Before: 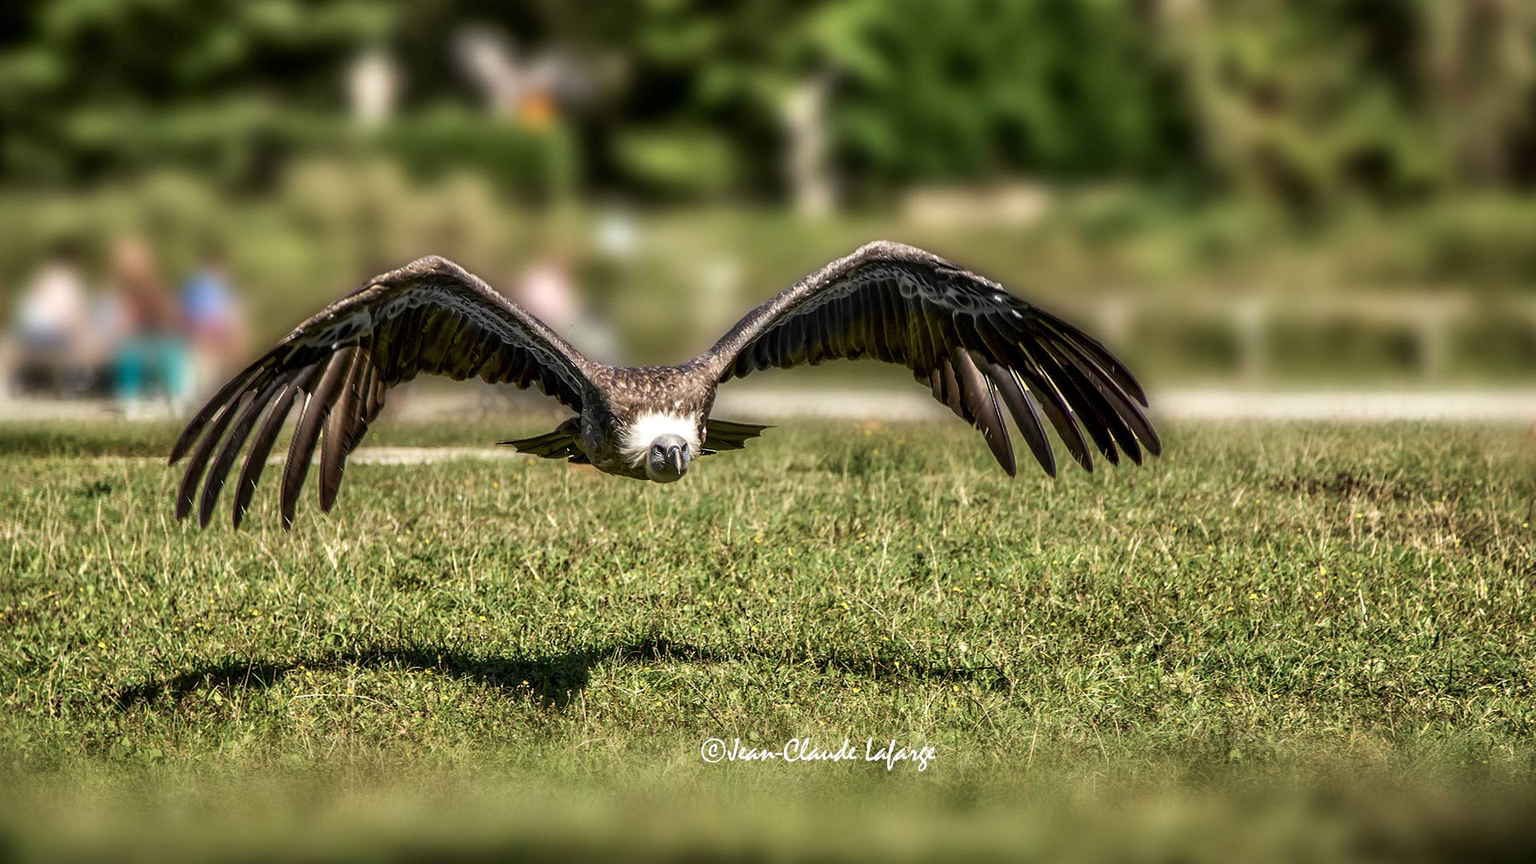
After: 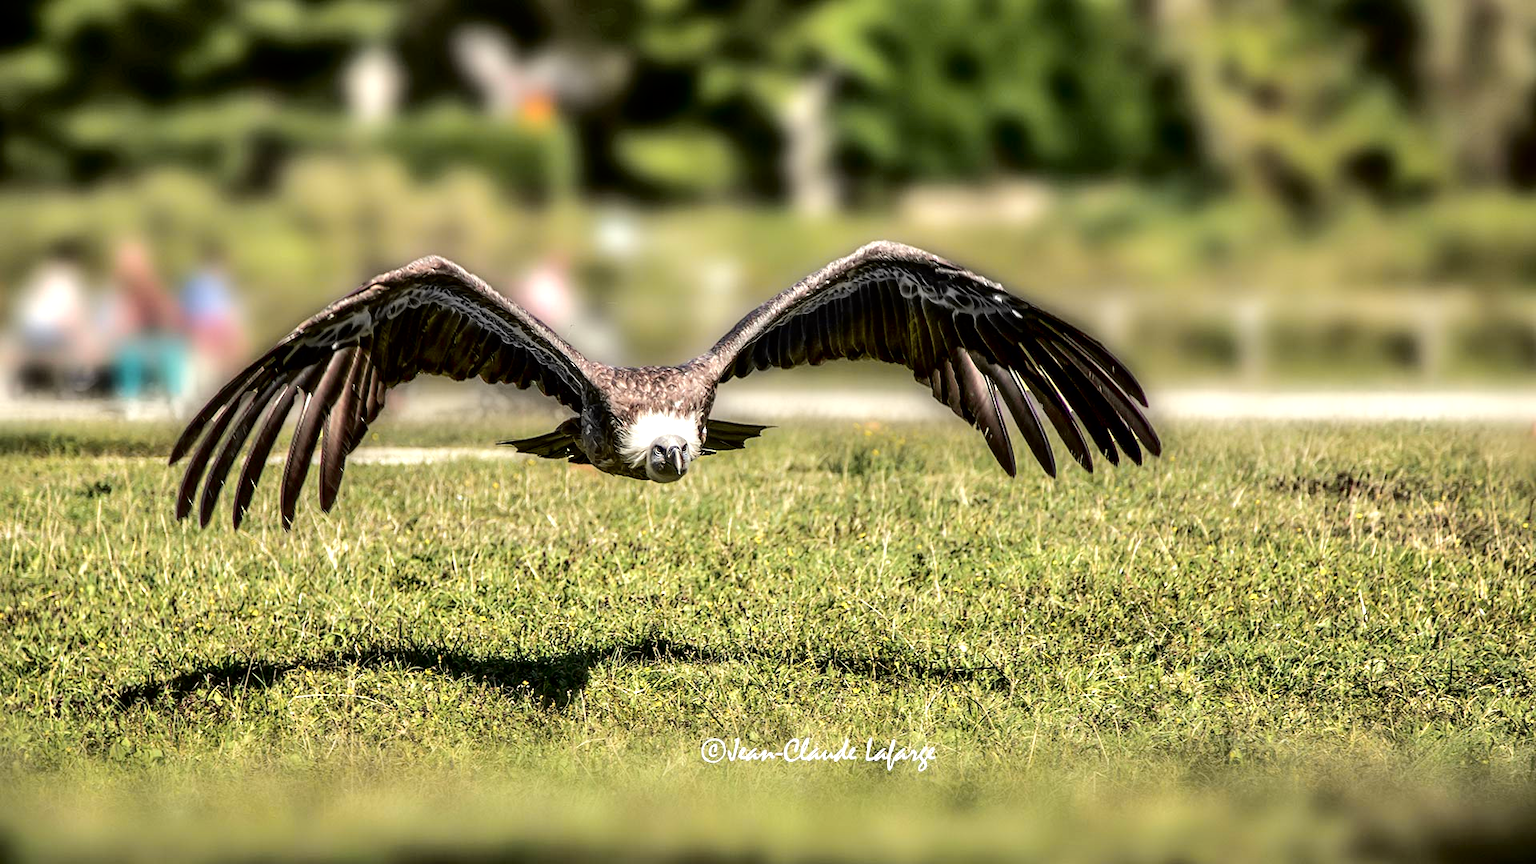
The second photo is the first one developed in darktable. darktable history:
tone curve: curves: ch0 [(0.003, 0) (0.066, 0.017) (0.163, 0.09) (0.264, 0.238) (0.395, 0.421) (0.517, 0.575) (0.633, 0.687) (0.791, 0.814) (1, 1)]; ch1 [(0, 0) (0.149, 0.17) (0.327, 0.339) (0.39, 0.403) (0.456, 0.463) (0.501, 0.502) (0.512, 0.507) (0.53, 0.533) (0.575, 0.592) (0.671, 0.655) (0.729, 0.679) (1, 1)]; ch2 [(0, 0) (0.337, 0.382) (0.464, 0.47) (0.501, 0.502) (0.527, 0.532) (0.563, 0.555) (0.615, 0.61) (0.663, 0.68) (1, 1)], color space Lab, independent channels, preserve colors none
exposure: black level correction 0.001, exposure 0.5 EV, compensate exposure bias true, compensate highlight preservation false
